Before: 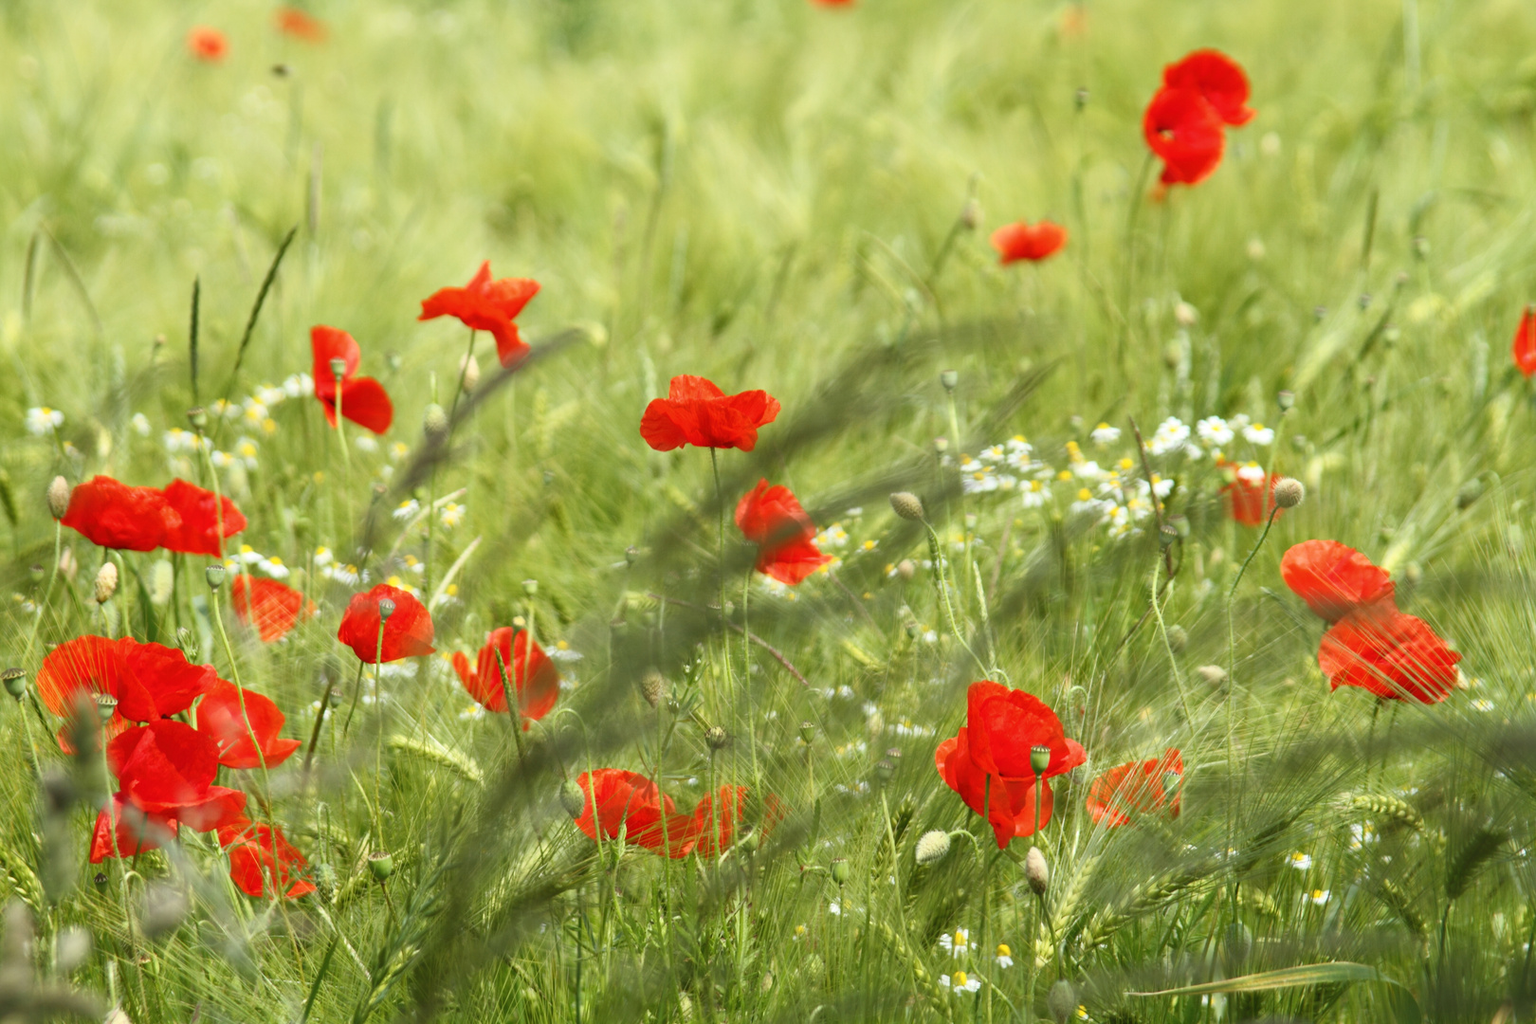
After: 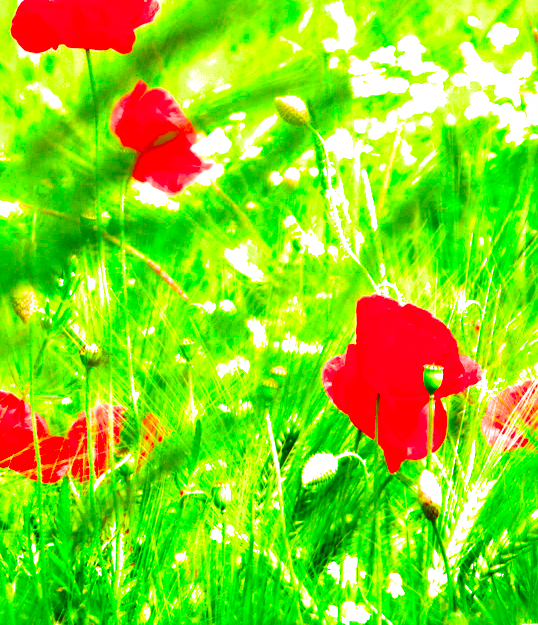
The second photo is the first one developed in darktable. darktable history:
crop: left 41.041%, top 39.181%, right 25.723%, bottom 2.898%
color balance rgb: perceptual saturation grading › global saturation 74.35%, perceptual saturation grading › shadows -29.726%, perceptual brilliance grading › global brilliance 30.695%, global vibrance 9.498%
exposure: black level correction 0, exposure 1.387 EV, compensate exposure bias true, compensate highlight preservation false
color correction: highlights a* 1.51, highlights b* -1.65, saturation 2.5
local contrast: mode bilateral grid, contrast 19, coarseness 49, detail 119%, midtone range 0.2
contrast brightness saturation: contrast 0.087, brightness -0.609, saturation 0.172
filmic rgb: black relative exposure -5.11 EV, white relative exposure 3.98 EV, hardness 2.9, contrast 1.297, highlights saturation mix -10.27%
